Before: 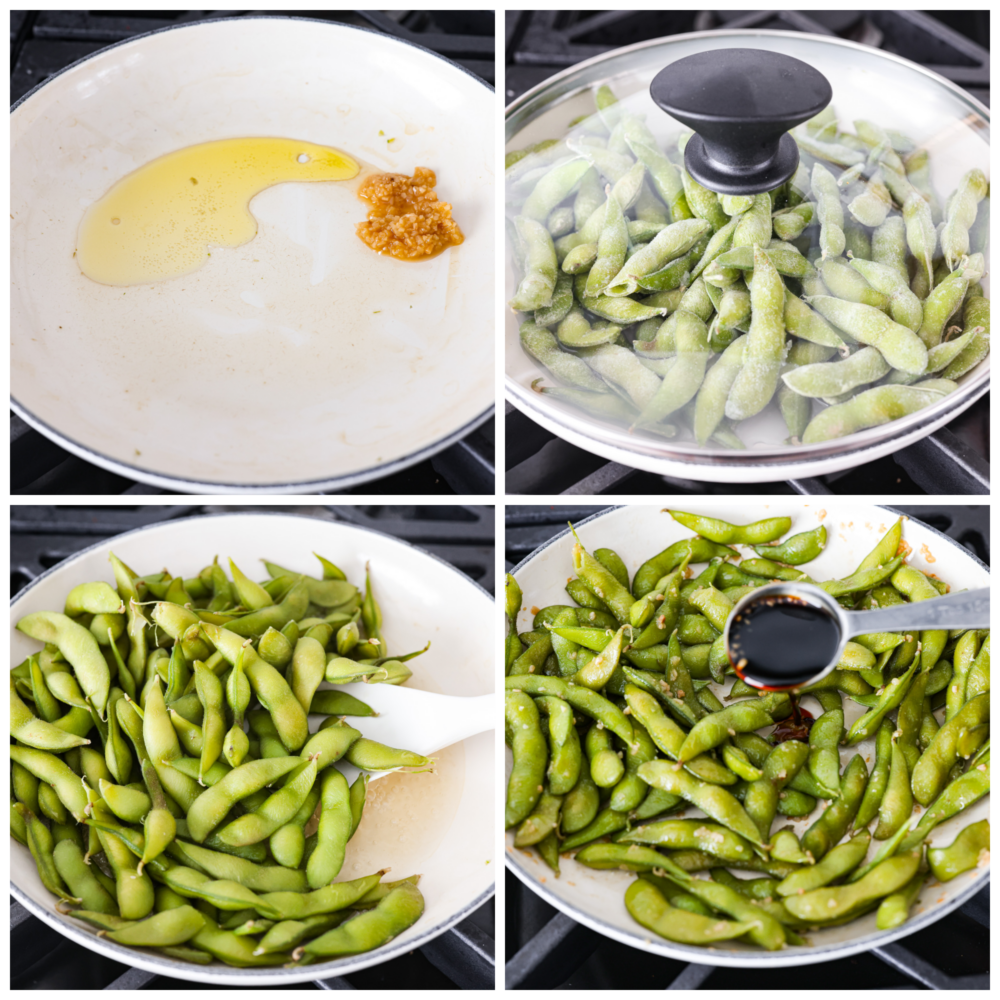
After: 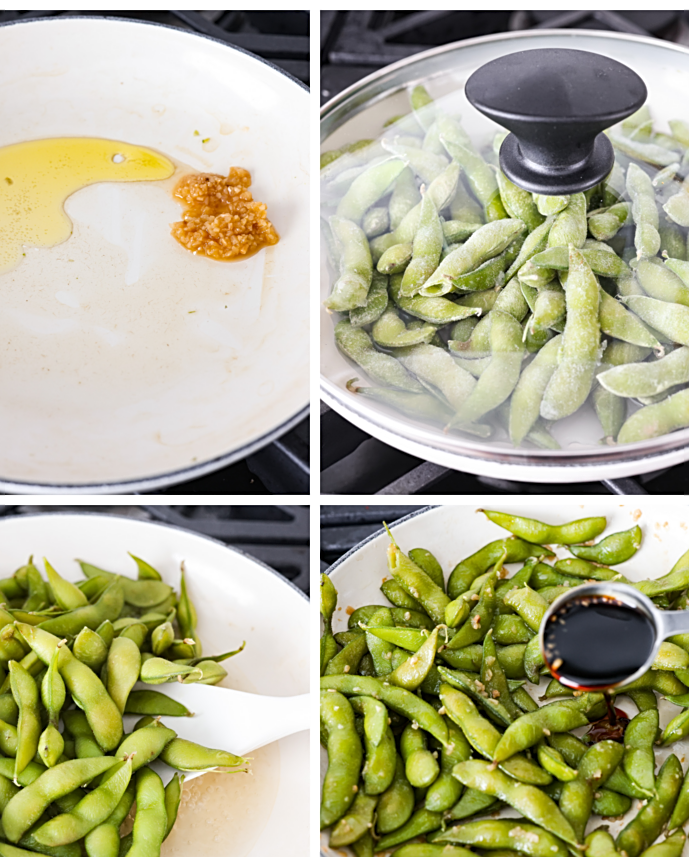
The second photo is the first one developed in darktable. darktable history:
crop: left 18.591%, right 12.43%, bottom 14.235%
sharpen: on, module defaults
